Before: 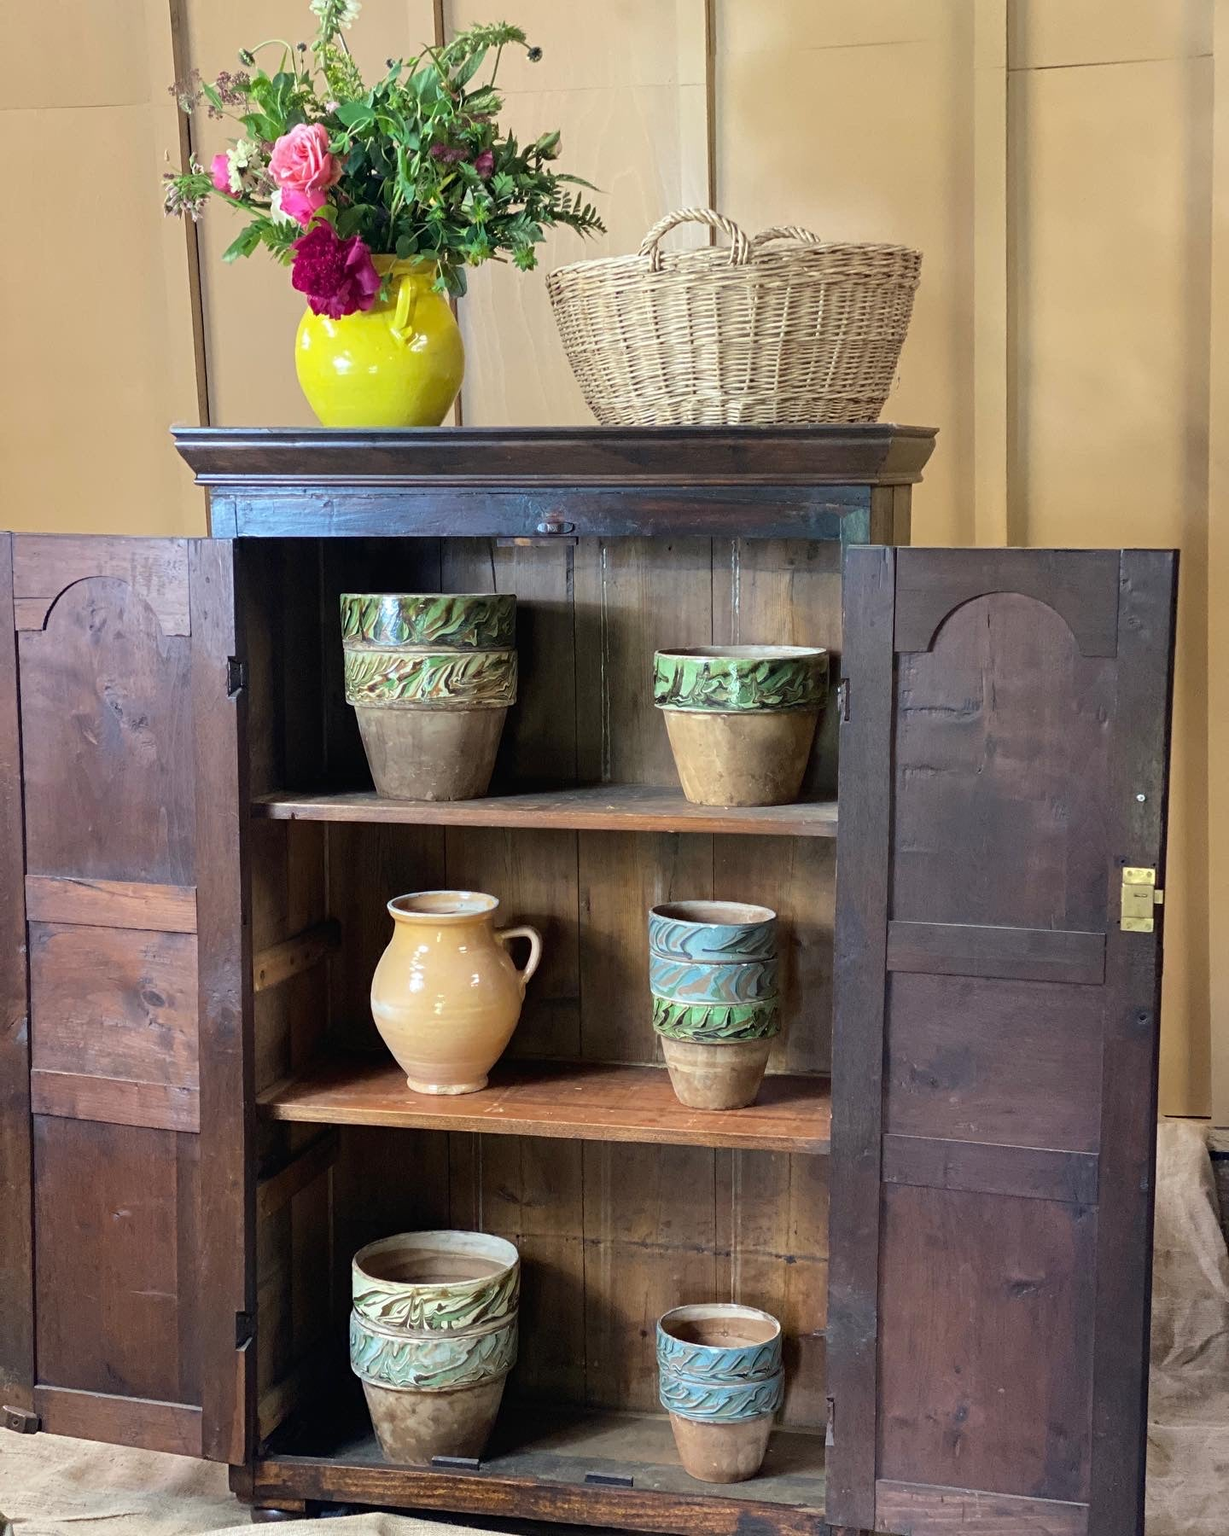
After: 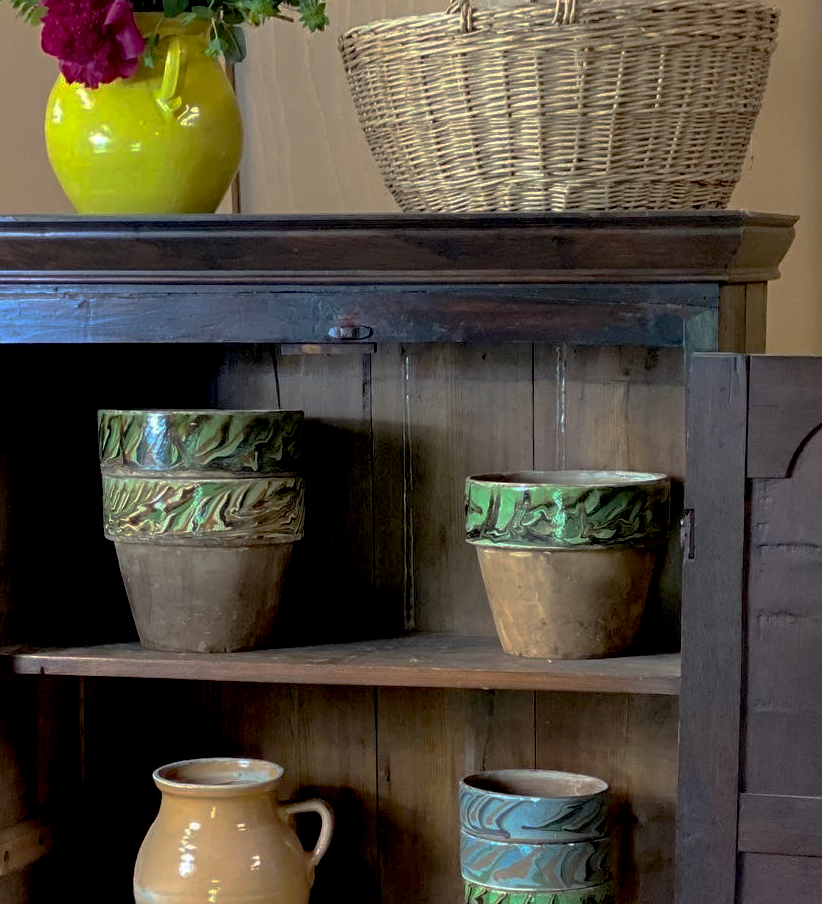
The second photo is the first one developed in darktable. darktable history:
exposure: black level correction 0.017, exposure -0.006 EV, compensate highlight preservation false
base curve: curves: ch0 [(0, 0) (0.826, 0.587) (1, 1)], preserve colors none
crop: left 20.919%, top 15.911%, right 21.966%, bottom 33.812%
